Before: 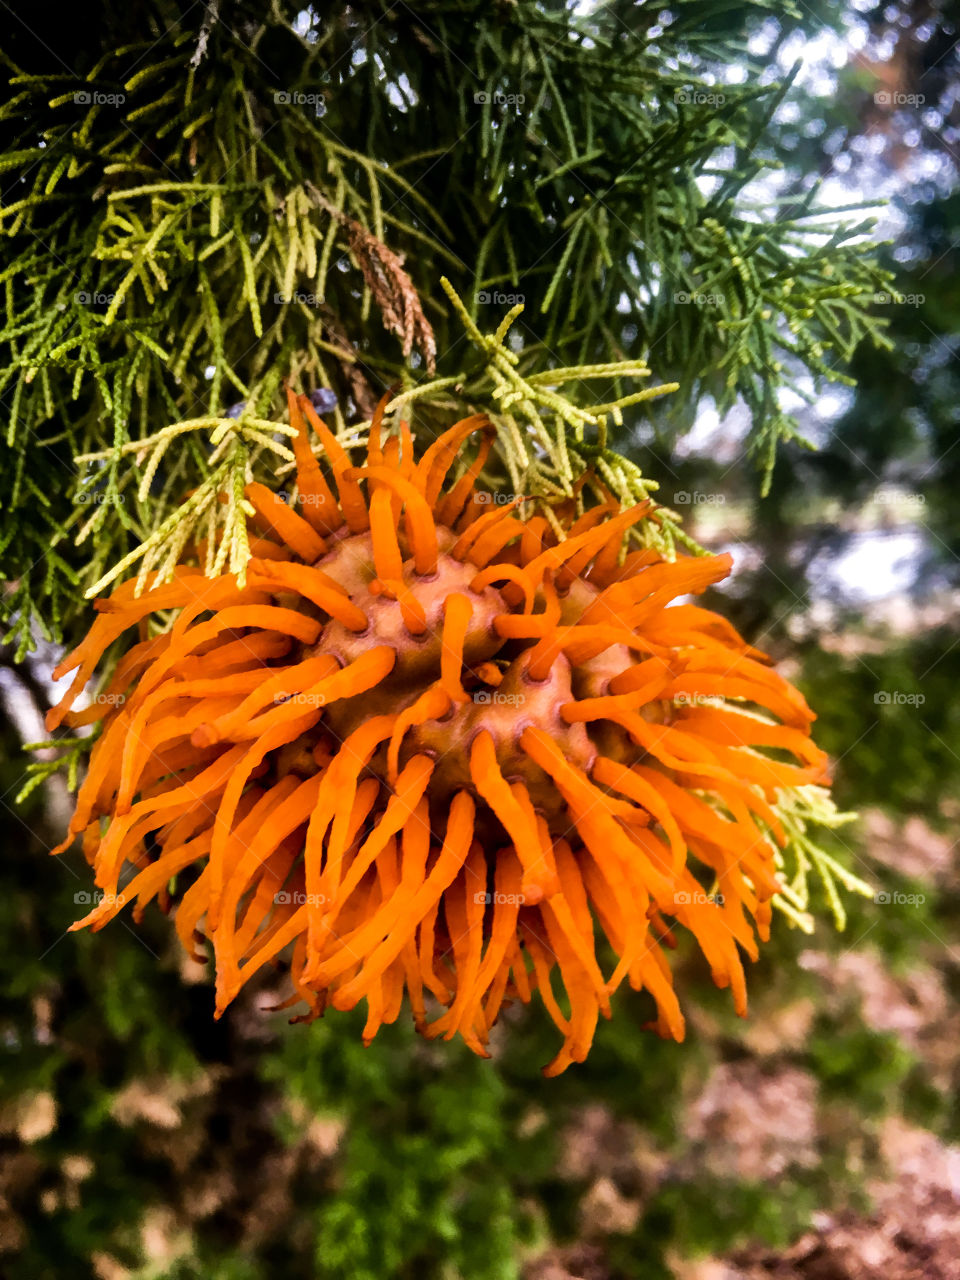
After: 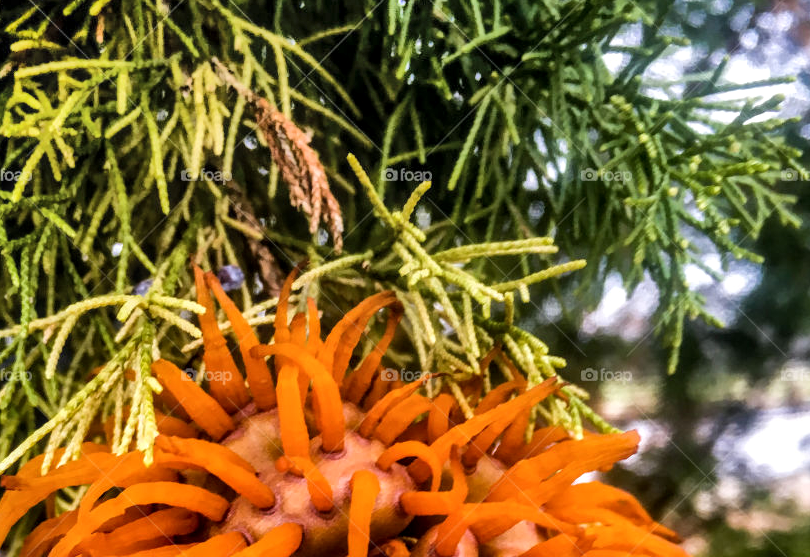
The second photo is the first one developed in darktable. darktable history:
crop and rotate: left 9.708%, top 9.658%, right 5.858%, bottom 46.81%
shadows and highlights: shadows 75.92, highlights -60.78, soften with gaussian
local contrast: on, module defaults
